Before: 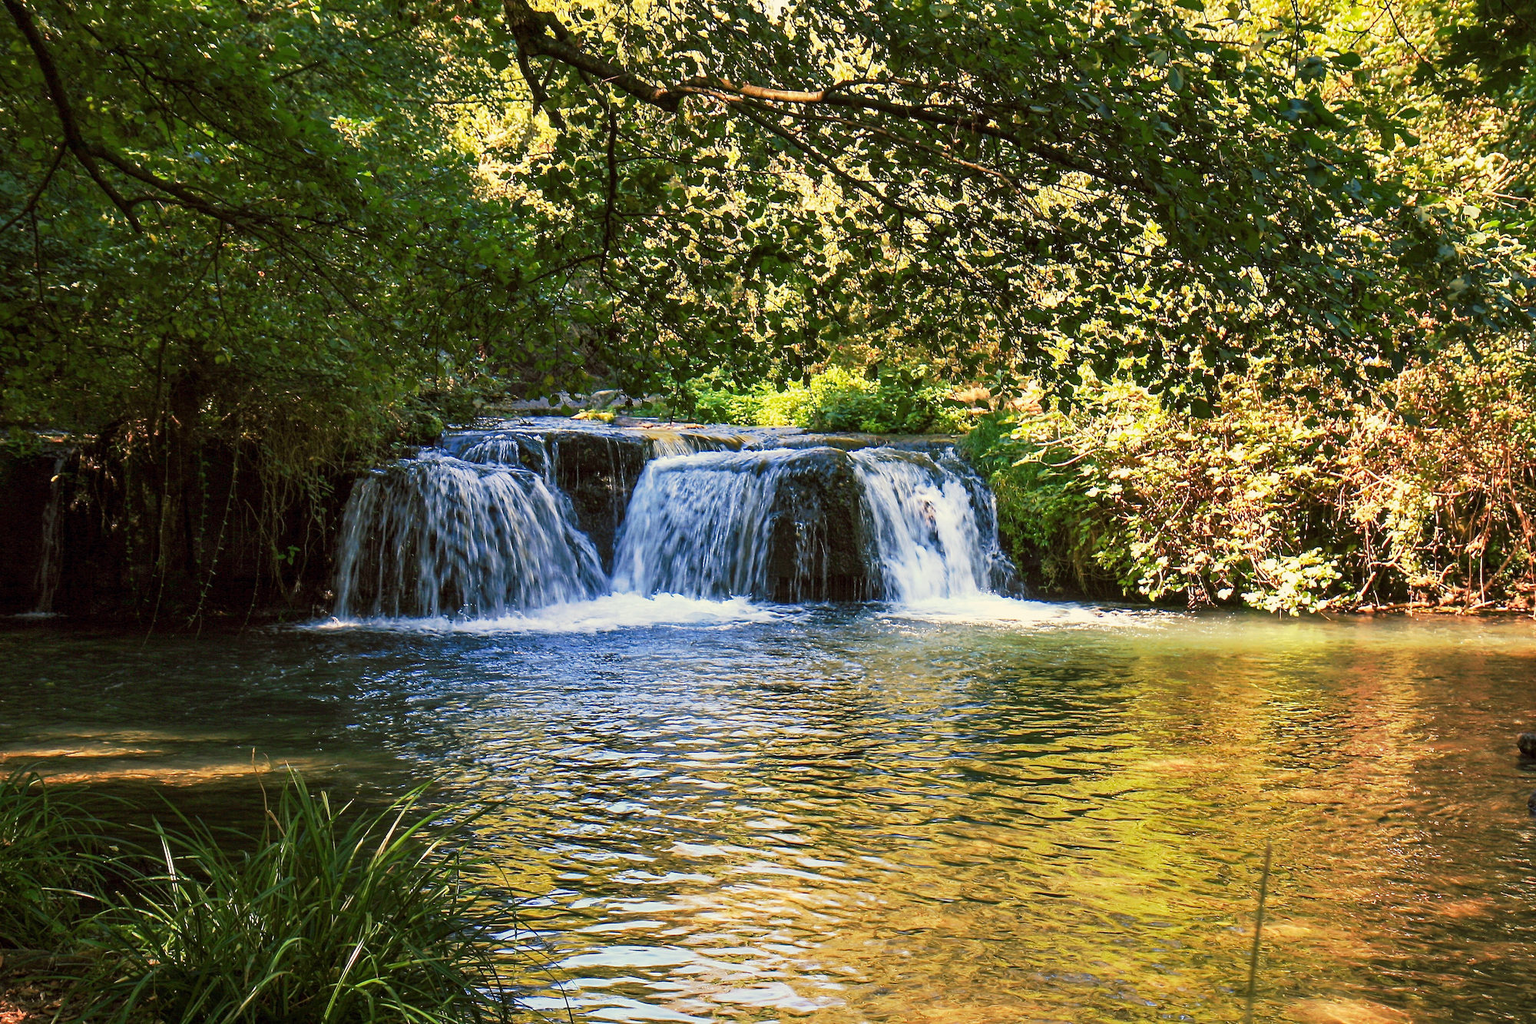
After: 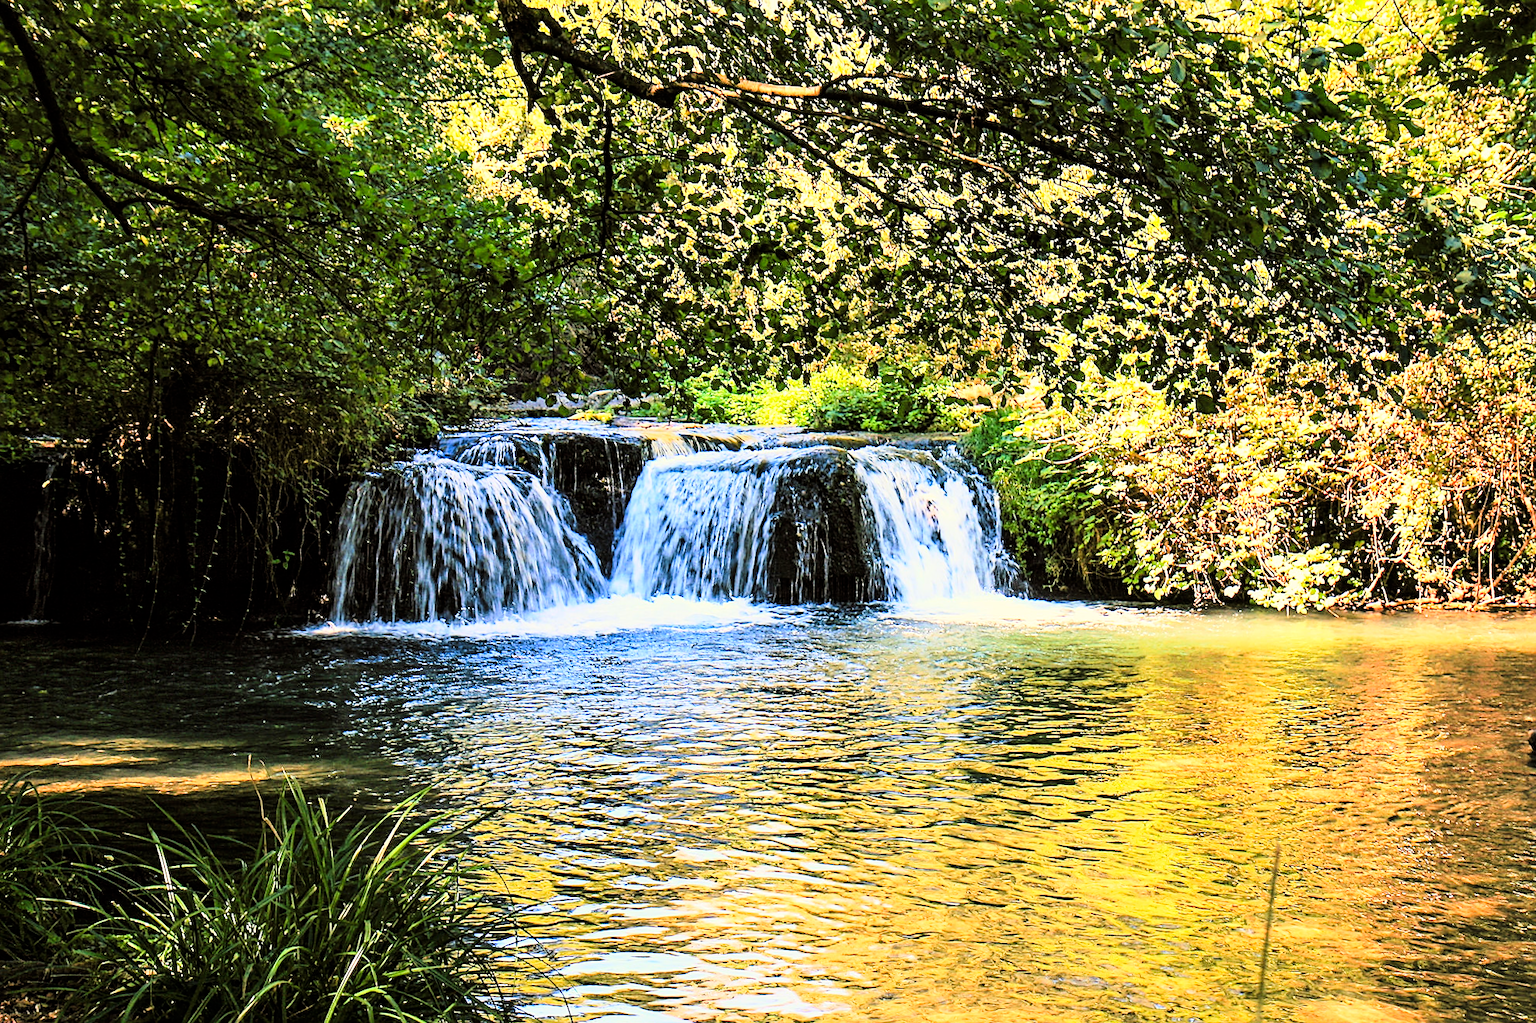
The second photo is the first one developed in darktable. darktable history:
sharpen: on, module defaults
rotate and perspective: rotation -0.45°, automatic cropping original format, crop left 0.008, crop right 0.992, crop top 0.012, crop bottom 0.988
tone curve: curves: ch0 [(0, 0) (0.004, 0) (0.133, 0.071) (0.325, 0.456) (0.832, 0.957) (1, 1)], color space Lab, linked channels, preserve colors none
